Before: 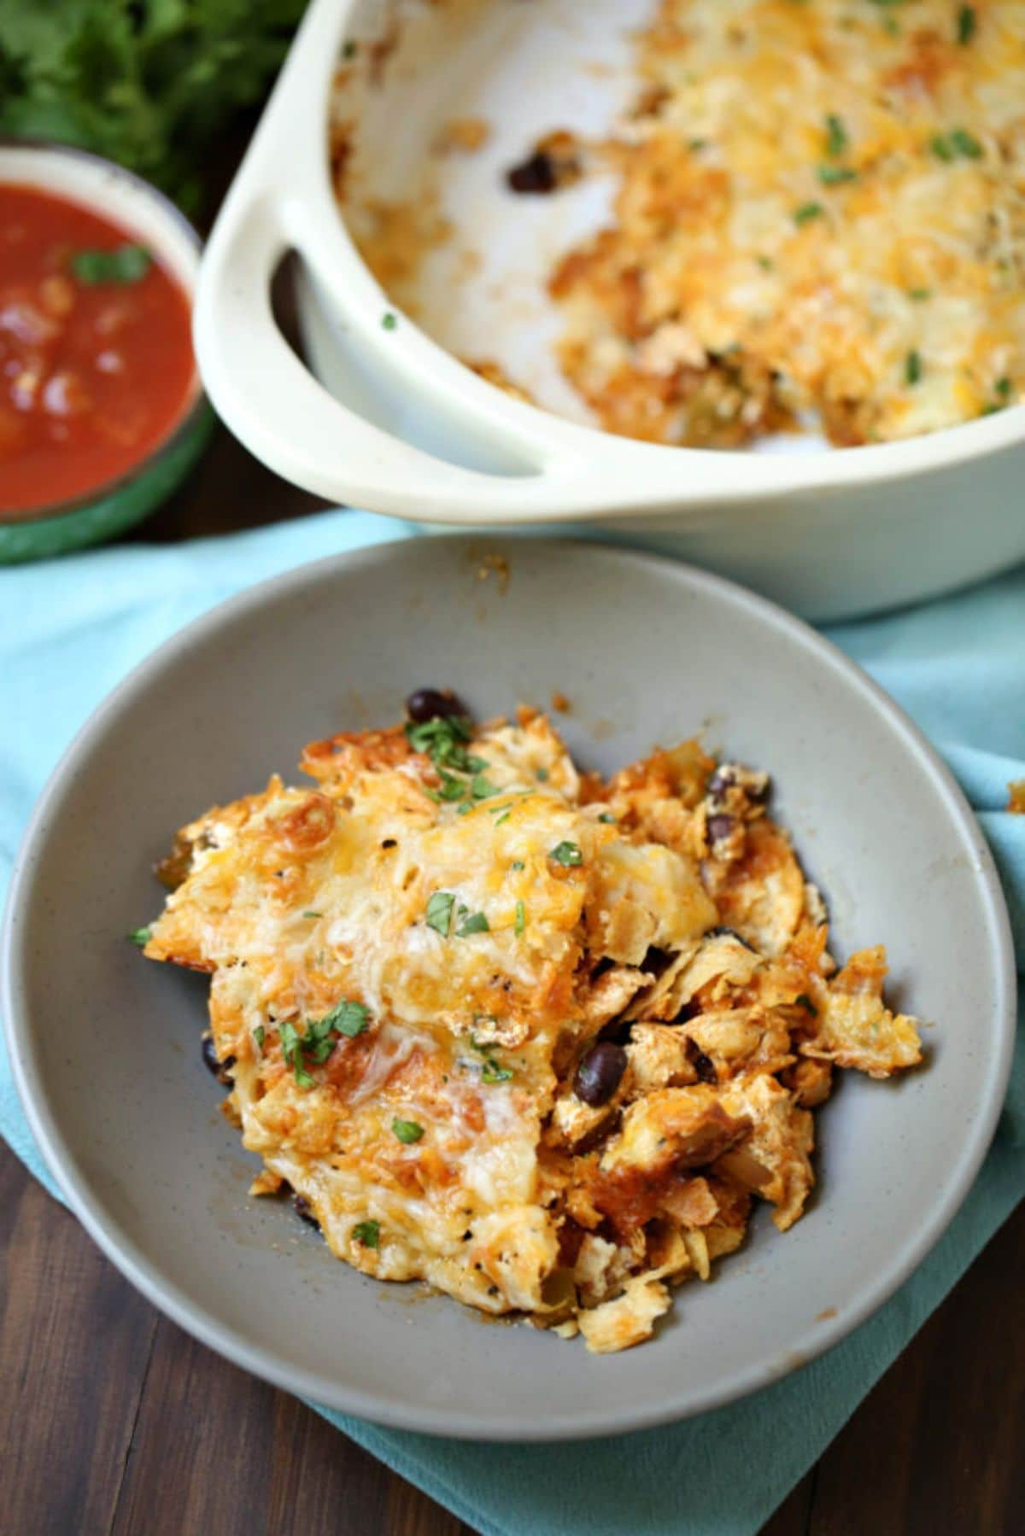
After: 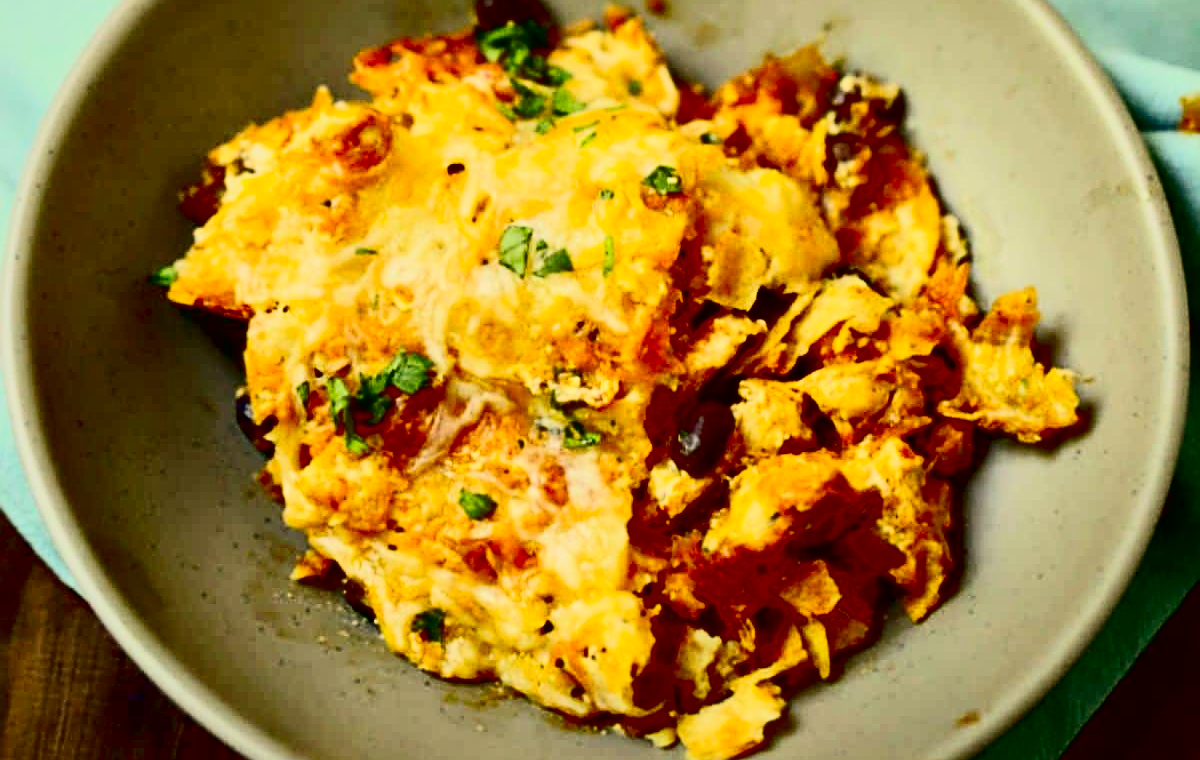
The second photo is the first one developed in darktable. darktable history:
shadows and highlights: radius 120.96, shadows 21.74, white point adjustment -9.67, highlights -14.3, soften with gaussian
crop: top 45.604%, bottom 12.137%
exposure: black level correction 0.047, exposure 0.013 EV, compensate highlight preservation false
color correction: highlights a* 0.179, highlights b* 28.79, shadows a* -0.241, shadows b* 21.53
local contrast: mode bilateral grid, contrast 21, coarseness 50, detail 141%, midtone range 0.2
contrast brightness saturation: contrast 0.411, brightness 0.04, saturation 0.245
sharpen: on, module defaults
